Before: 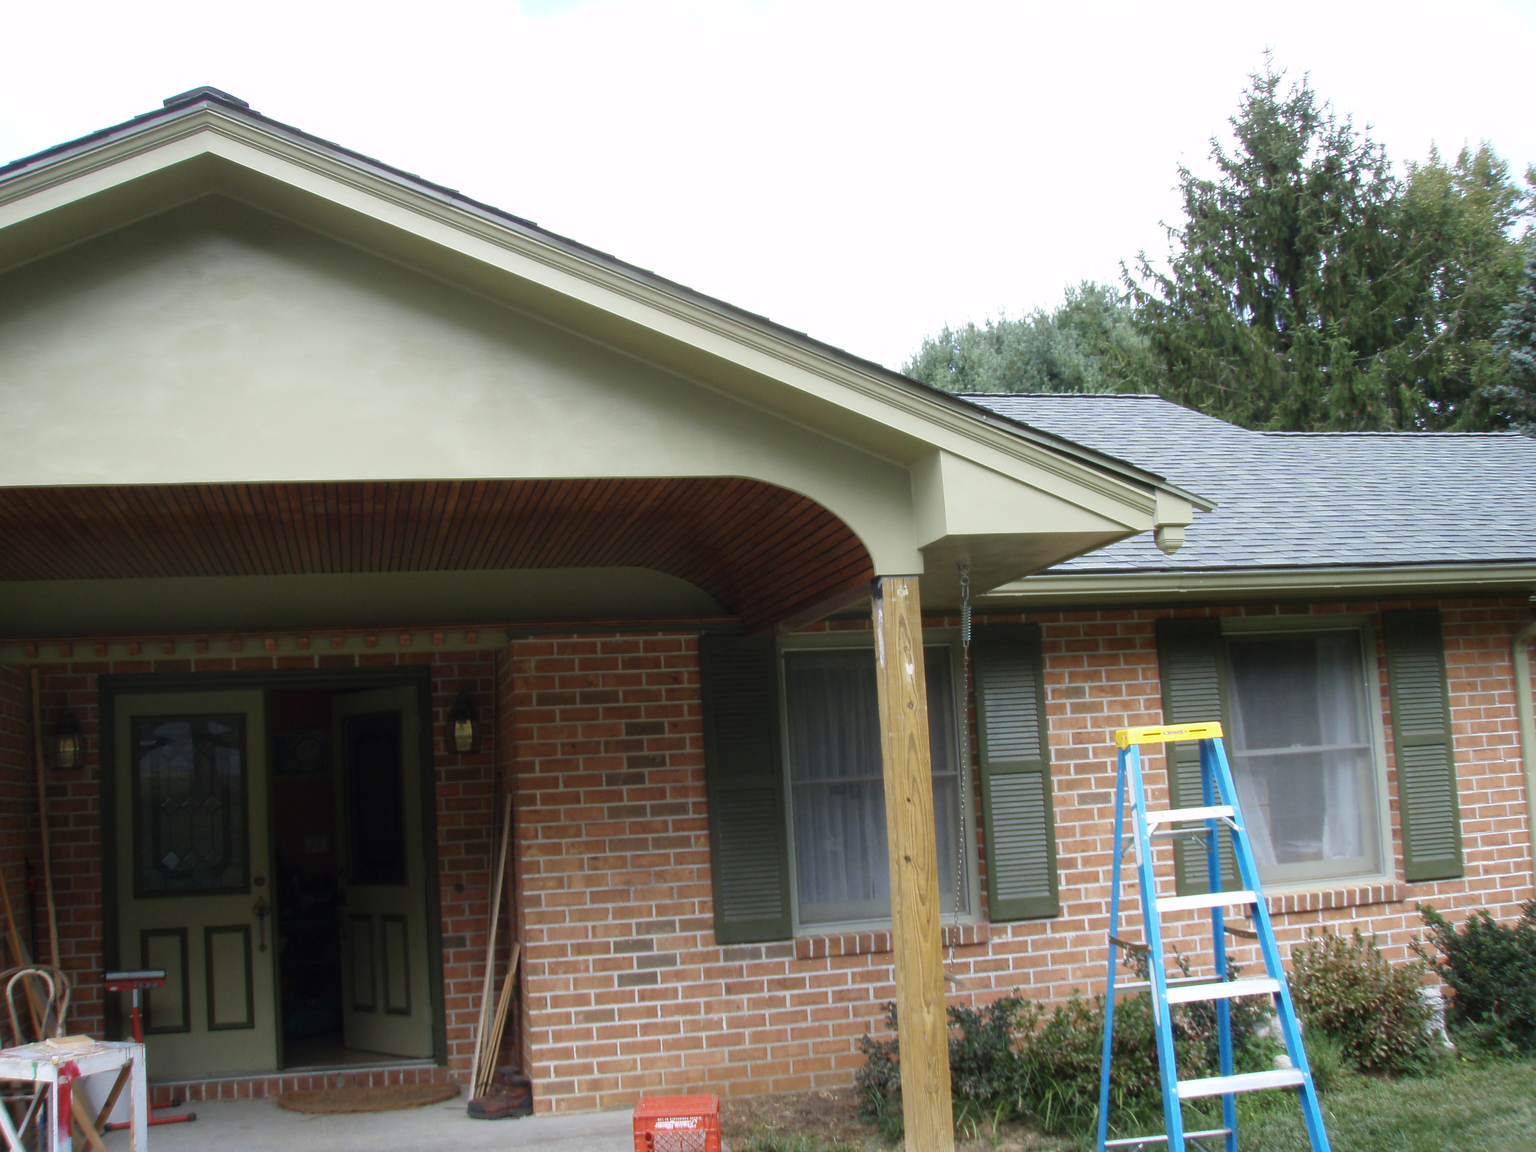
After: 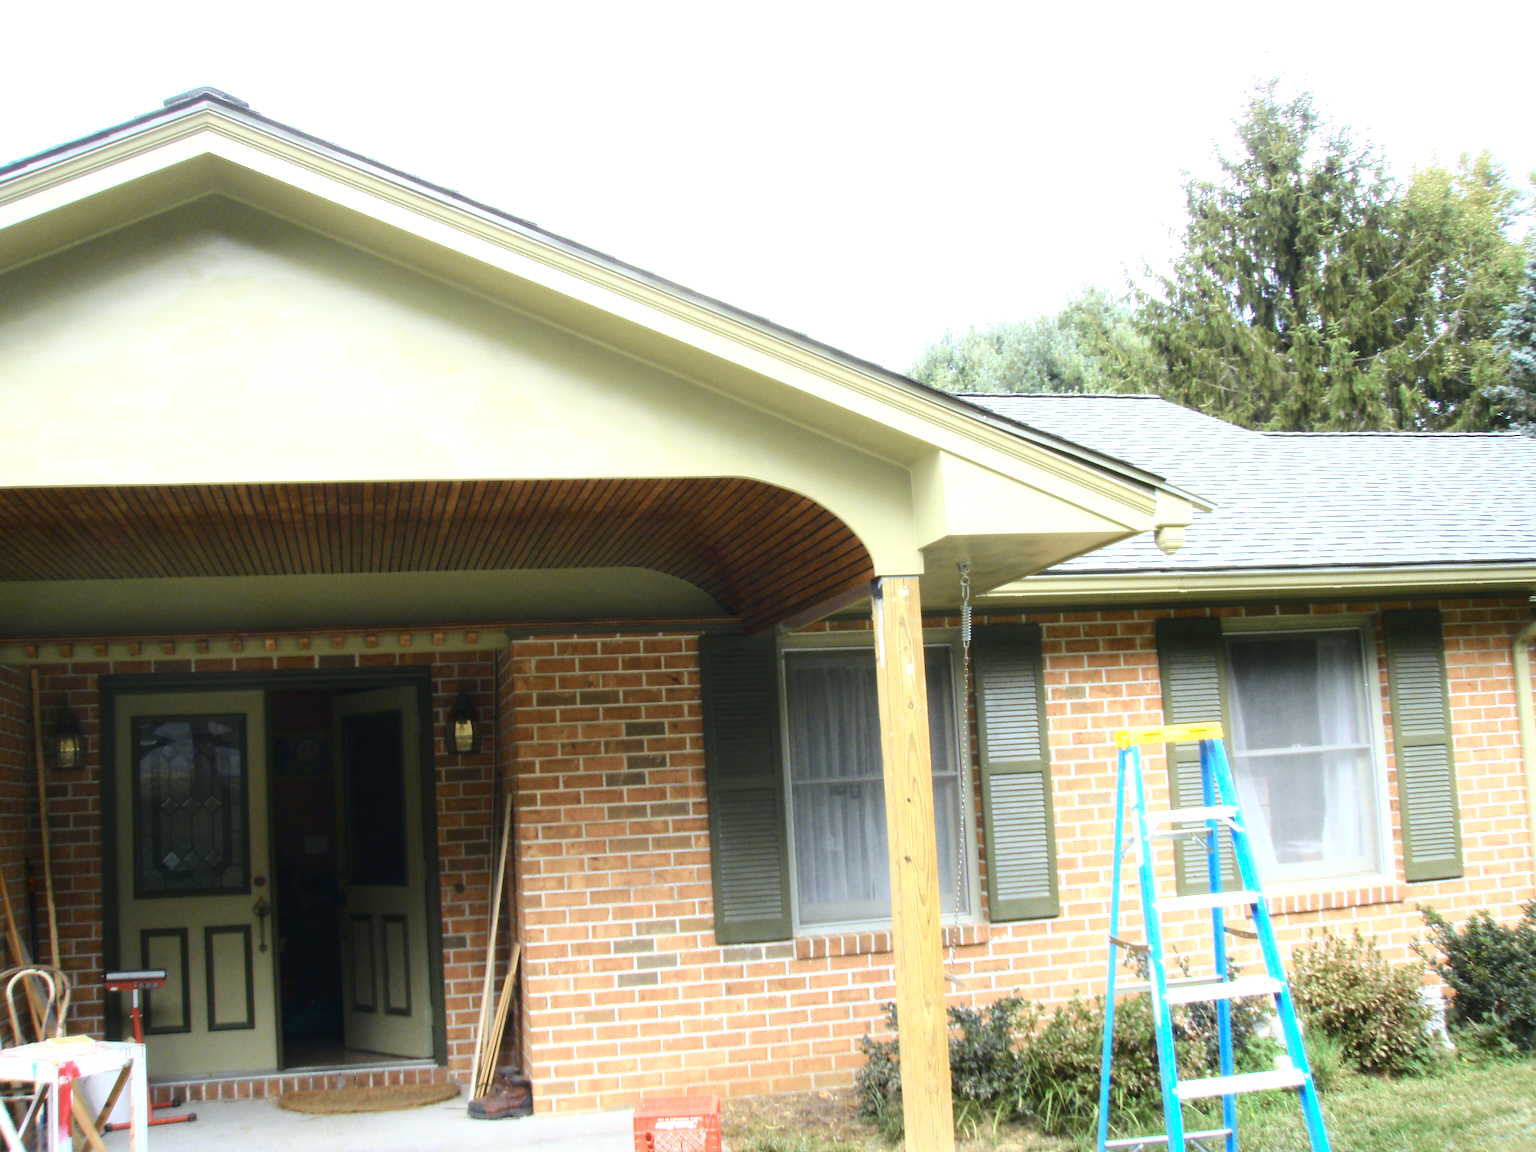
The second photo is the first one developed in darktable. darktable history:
tone curve: curves: ch0 [(0, 0.023) (0.087, 0.065) (0.184, 0.168) (0.45, 0.54) (0.57, 0.683) (0.722, 0.825) (0.877, 0.948) (1, 1)]; ch1 [(0, 0) (0.388, 0.369) (0.44, 0.45) (0.495, 0.491) (0.534, 0.528) (0.657, 0.655) (1, 1)]; ch2 [(0, 0) (0.353, 0.317) (0.408, 0.427) (0.5, 0.497) (0.534, 0.544) (0.576, 0.605) (0.625, 0.631) (1, 1)], color space Lab, independent channels, preserve colors none
exposure: exposure 1.061 EV, compensate highlight preservation false
